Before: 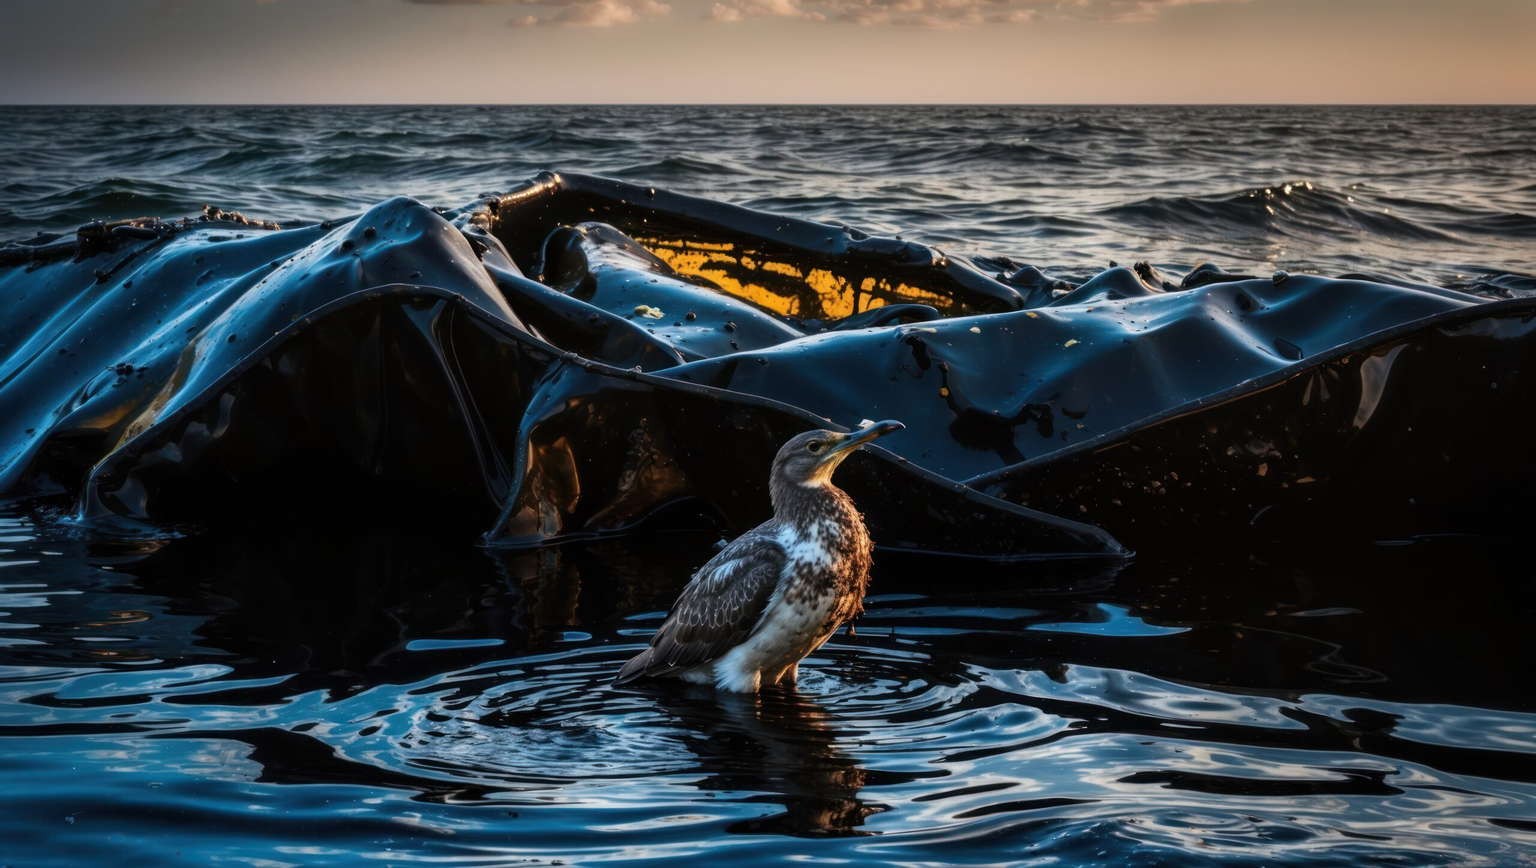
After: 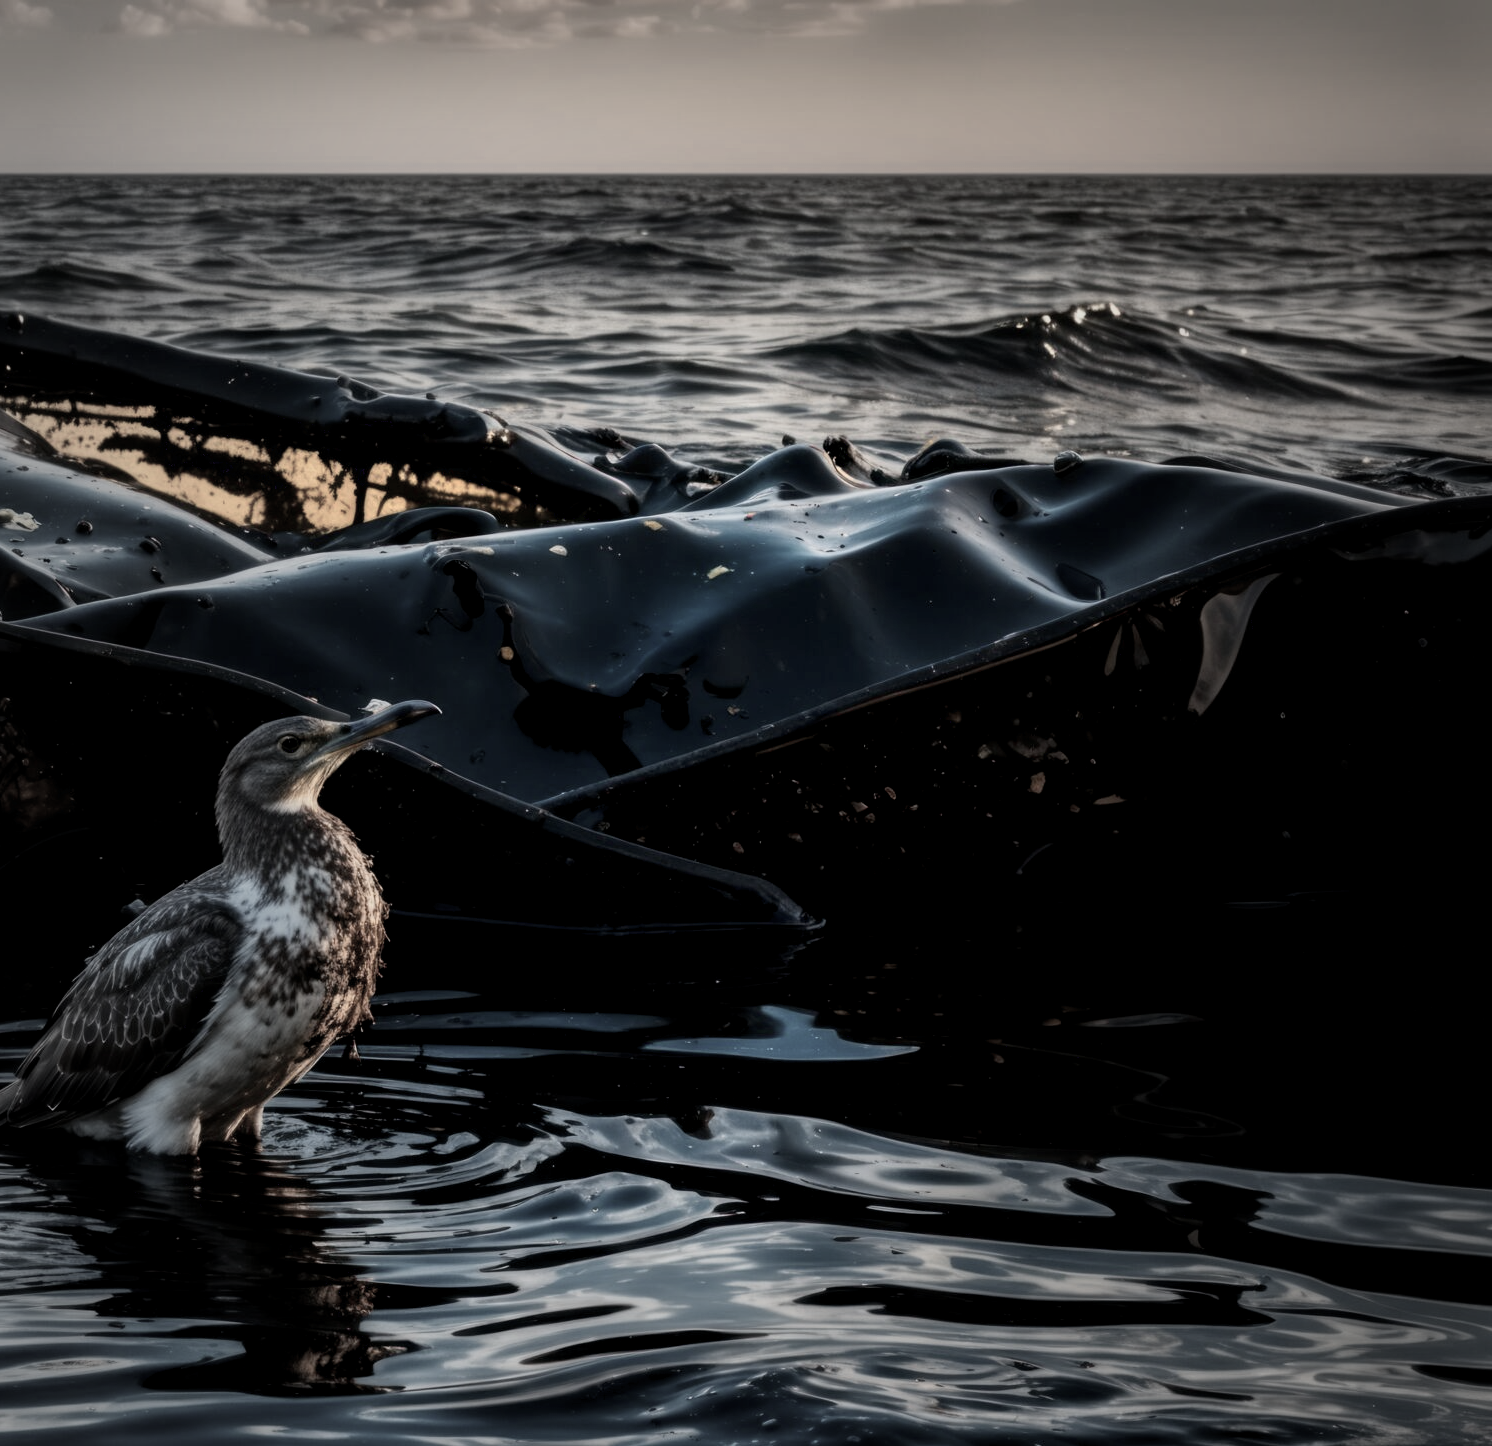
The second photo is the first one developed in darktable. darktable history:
exposure: black level correction 0.005, exposure 0.017 EV, compensate highlight preservation false
color zones: curves: ch0 [(0, 0.6) (0.129, 0.585) (0.193, 0.596) (0.429, 0.5) (0.571, 0.5) (0.714, 0.5) (0.857, 0.5) (1, 0.6)]; ch1 [(0, 0.453) (0.112, 0.245) (0.213, 0.252) (0.429, 0.233) (0.571, 0.231) (0.683, 0.242) (0.857, 0.296) (1, 0.453)]
crop: left 41.693%
vignetting: fall-off start 17.71%, fall-off radius 137.26%, width/height ratio 0.627, shape 0.591
filmic rgb: black relative exposure -16 EV, white relative exposure 2.94 EV, hardness 9.97
